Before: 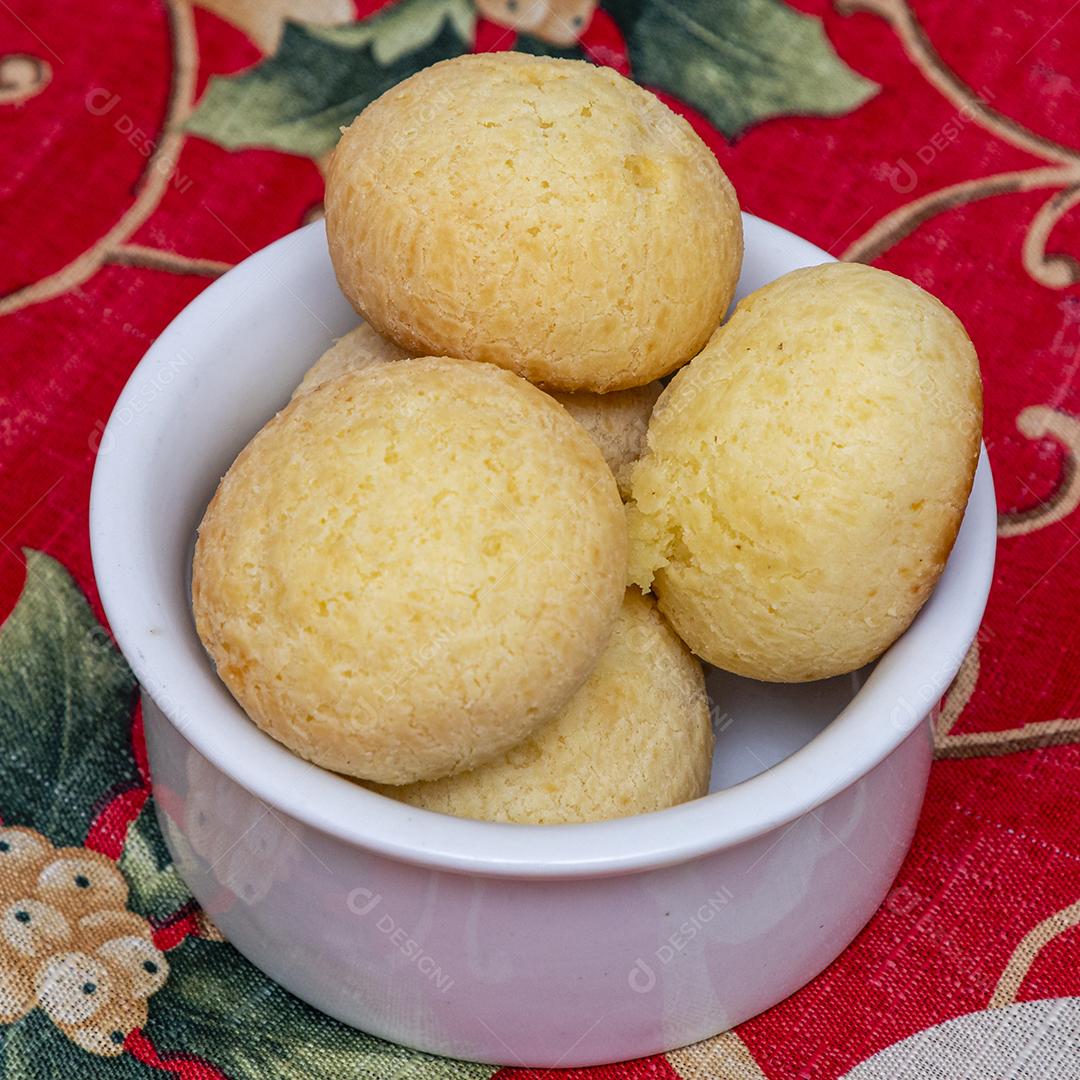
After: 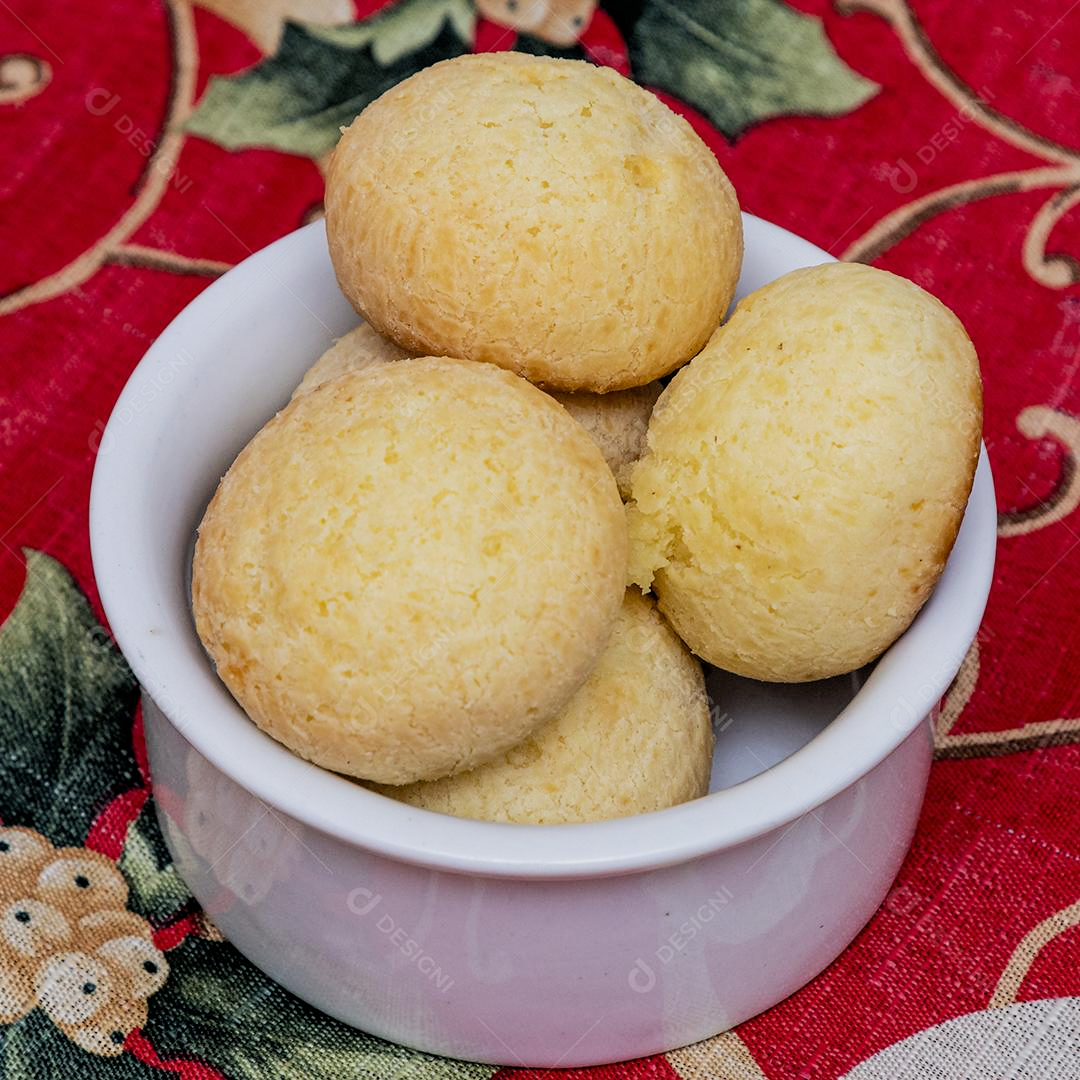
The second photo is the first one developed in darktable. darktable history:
filmic rgb: black relative exposure -5.1 EV, white relative exposure 3.51 EV, hardness 3.18, contrast 1.188, highlights saturation mix -30.37%
